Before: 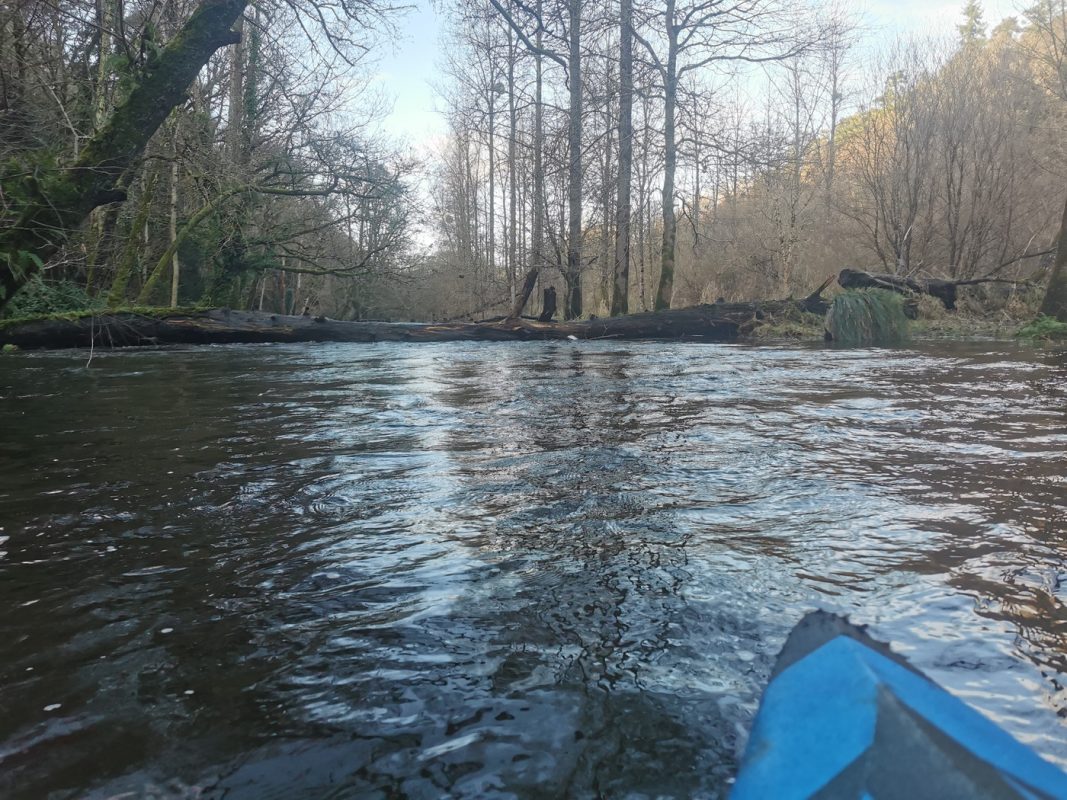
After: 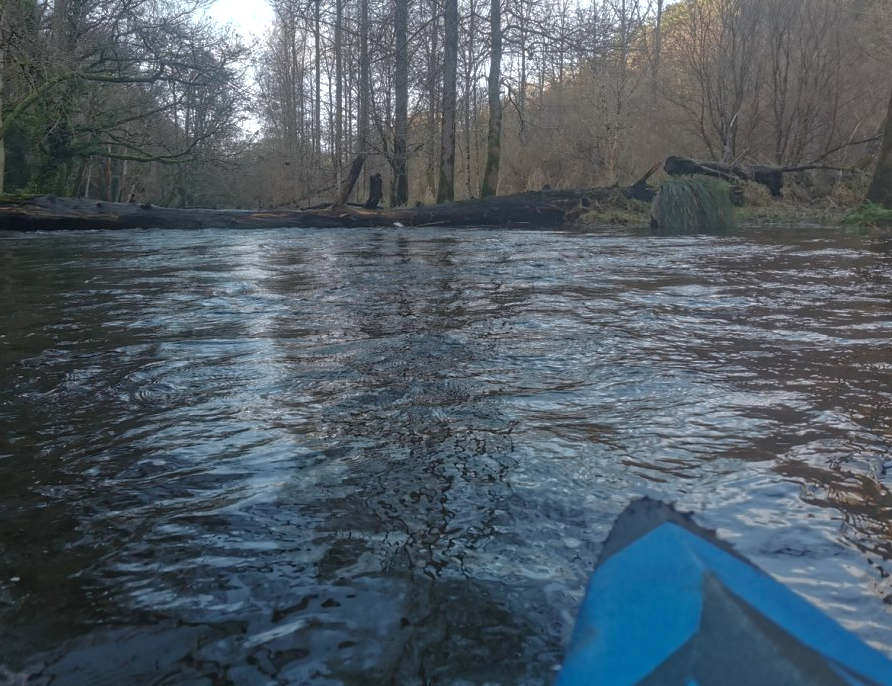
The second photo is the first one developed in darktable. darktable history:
color correction: highlights a* -0.137, highlights b* -5.91, shadows a* -0.137, shadows b* -0.137
crop: left 16.315%, top 14.246%
base curve: curves: ch0 [(0, 0) (0.826, 0.587) (1, 1)]
exposure: exposure 0.15 EV, compensate highlight preservation false
